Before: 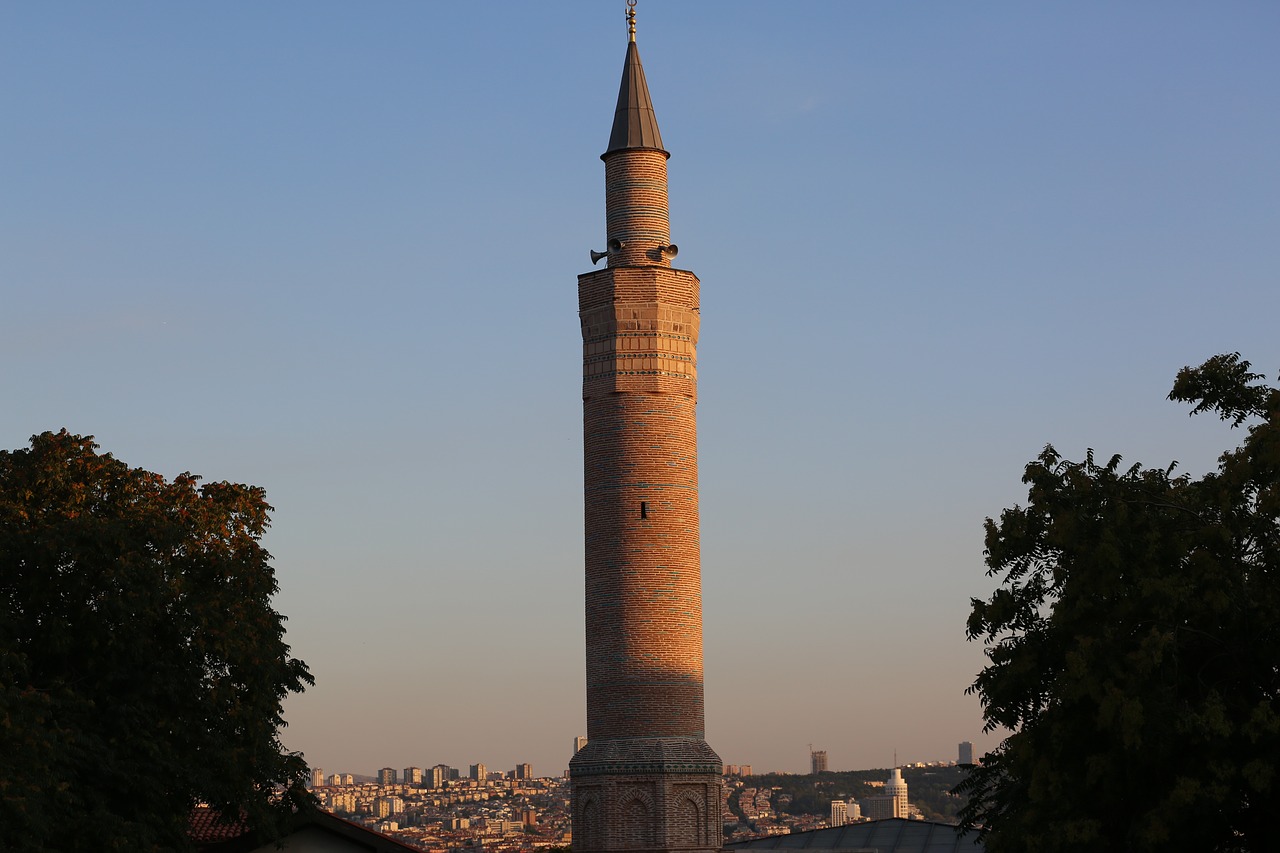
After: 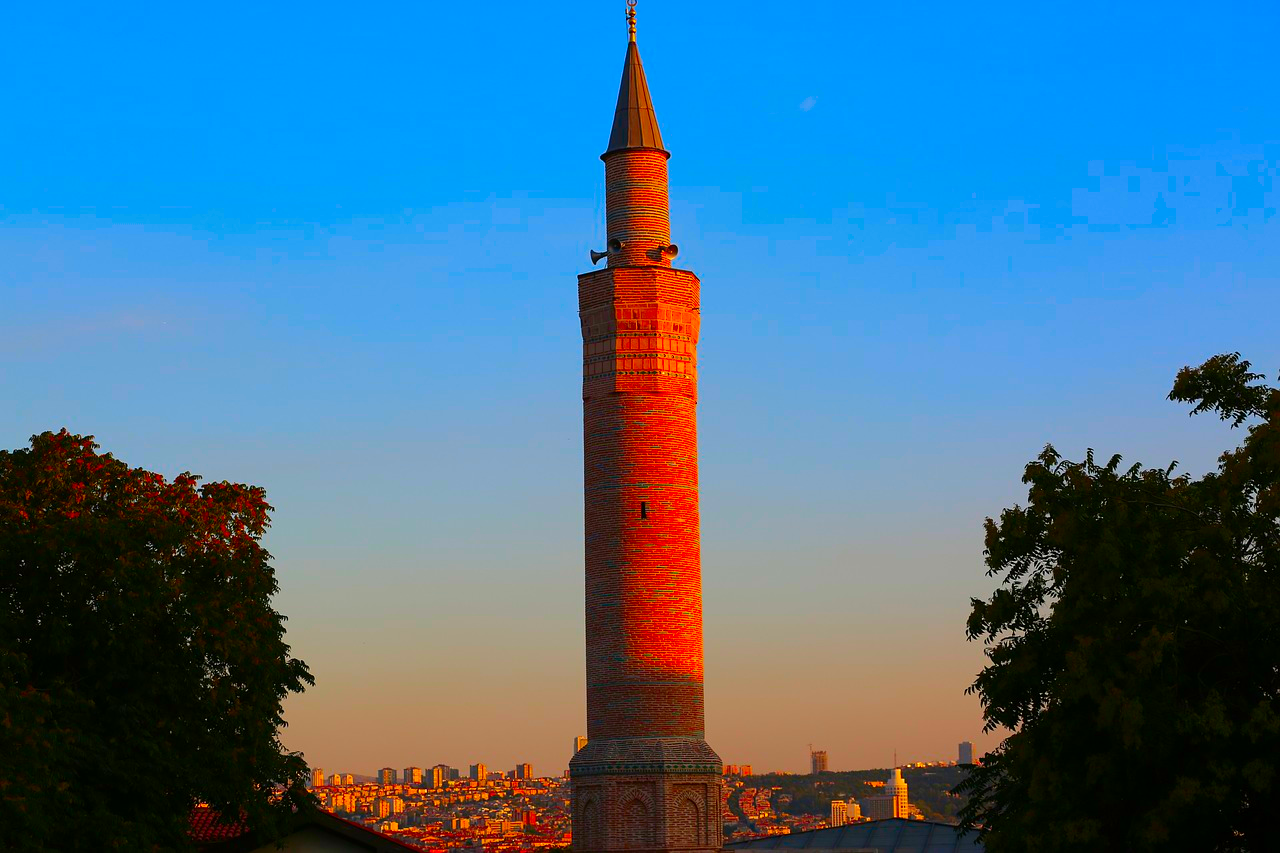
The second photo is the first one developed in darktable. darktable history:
color correction: highlights b* -0.041, saturation 2.95
